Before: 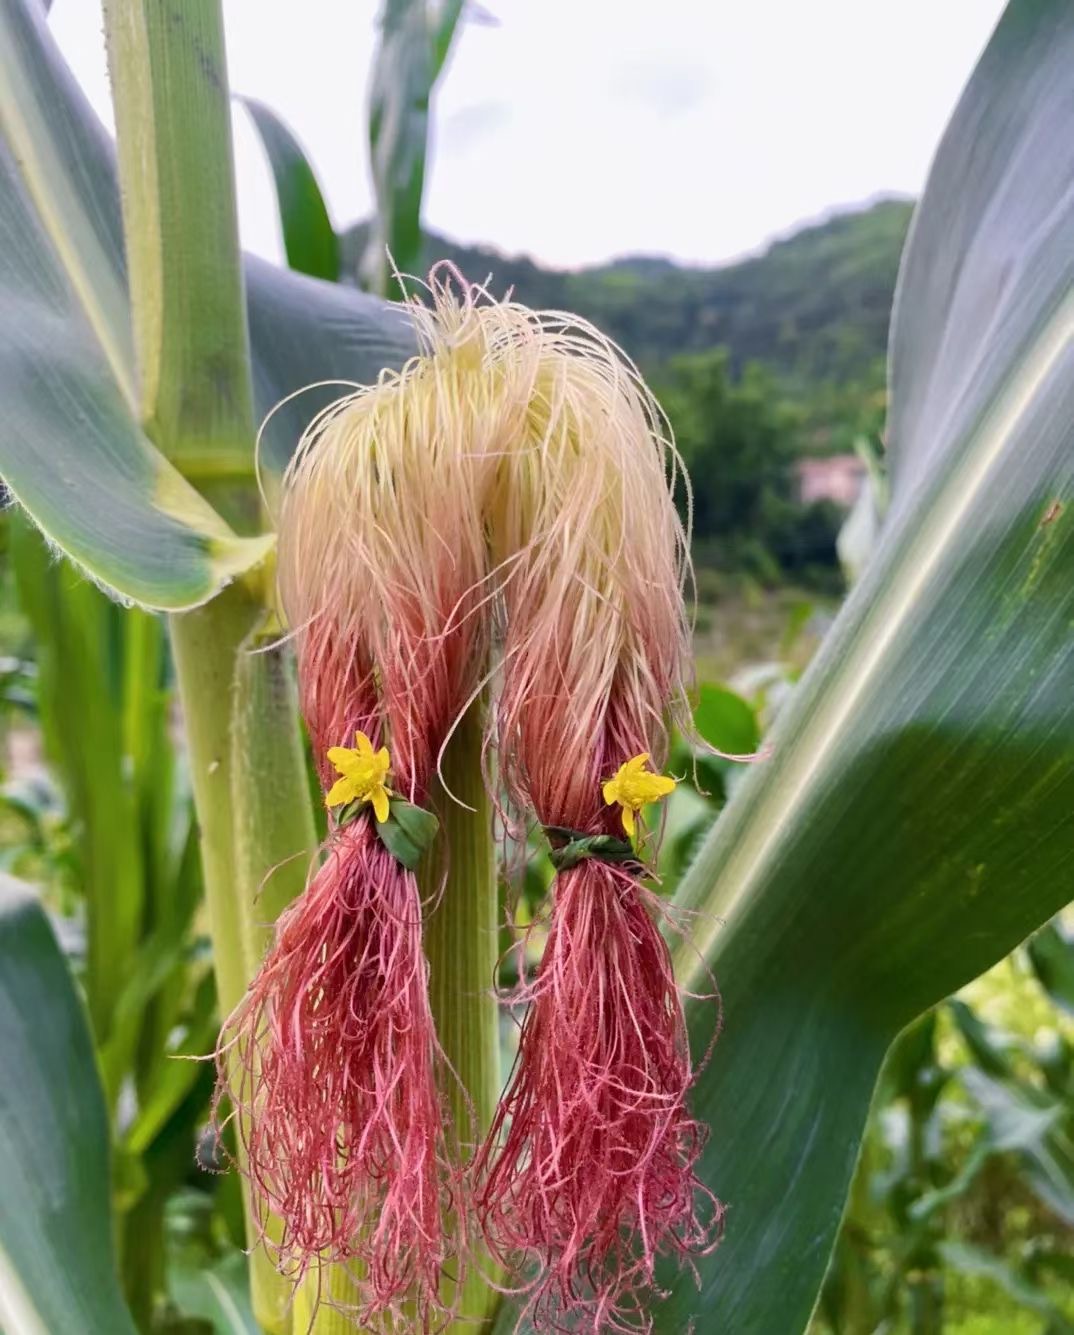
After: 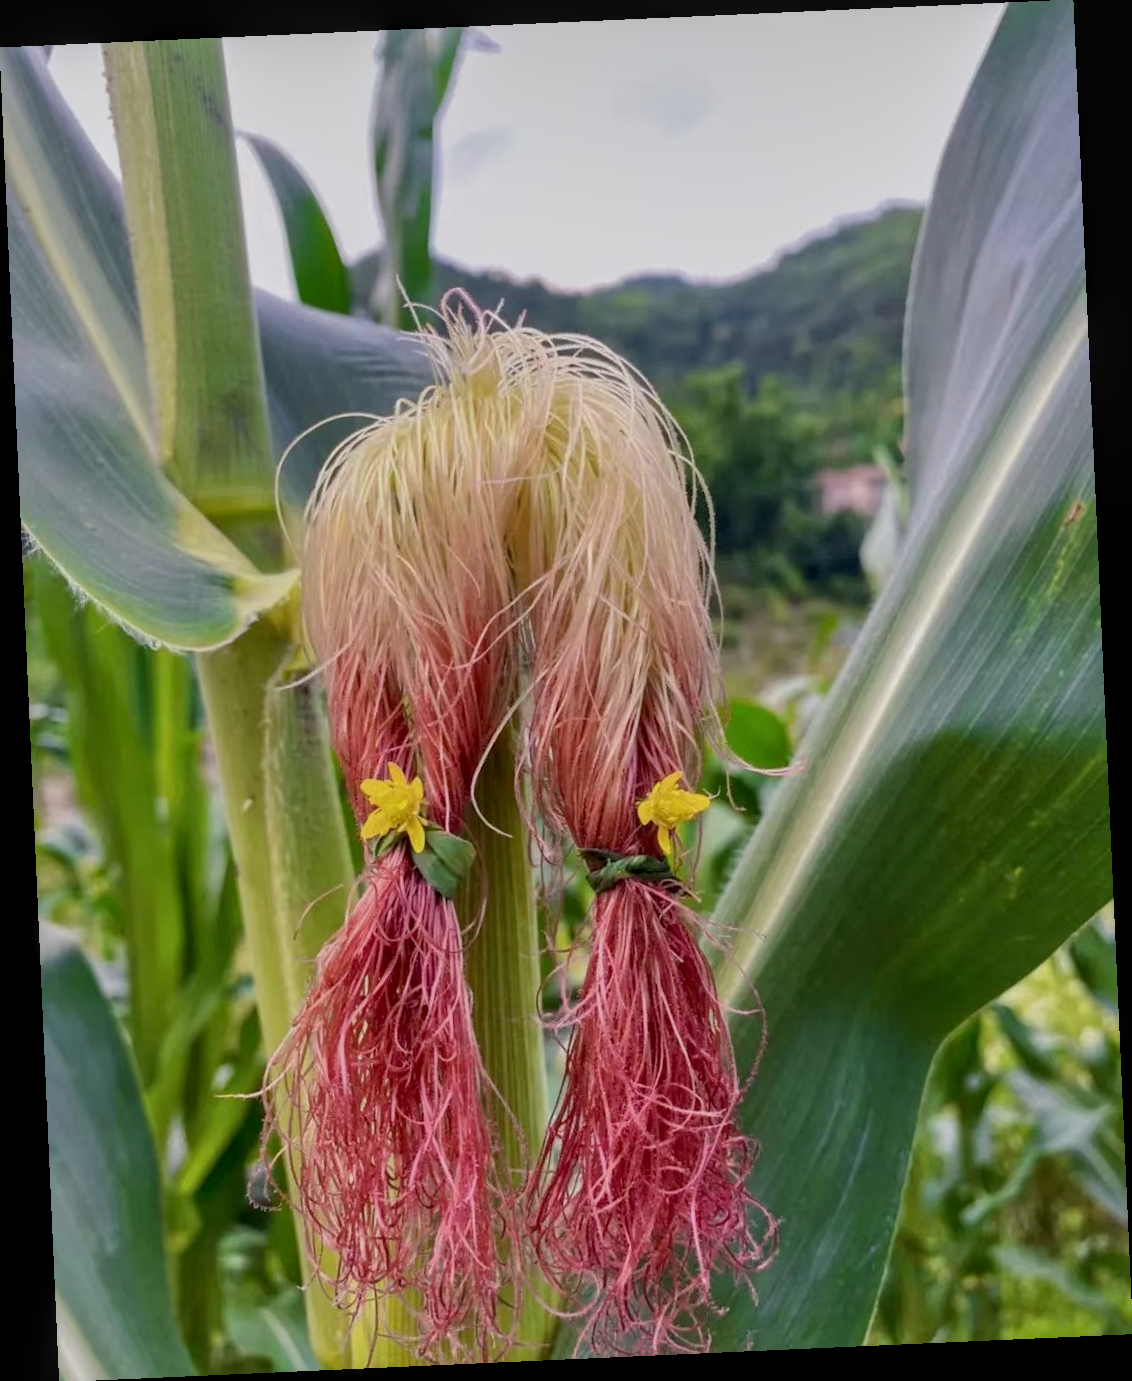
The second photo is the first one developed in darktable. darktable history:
local contrast: on, module defaults
rotate and perspective: rotation -2.56°, automatic cropping off
tone equalizer: -8 EV 0.25 EV, -7 EV 0.417 EV, -6 EV 0.417 EV, -5 EV 0.25 EV, -3 EV -0.25 EV, -2 EV -0.417 EV, -1 EV -0.417 EV, +0 EV -0.25 EV, edges refinement/feathering 500, mask exposure compensation -1.57 EV, preserve details guided filter
